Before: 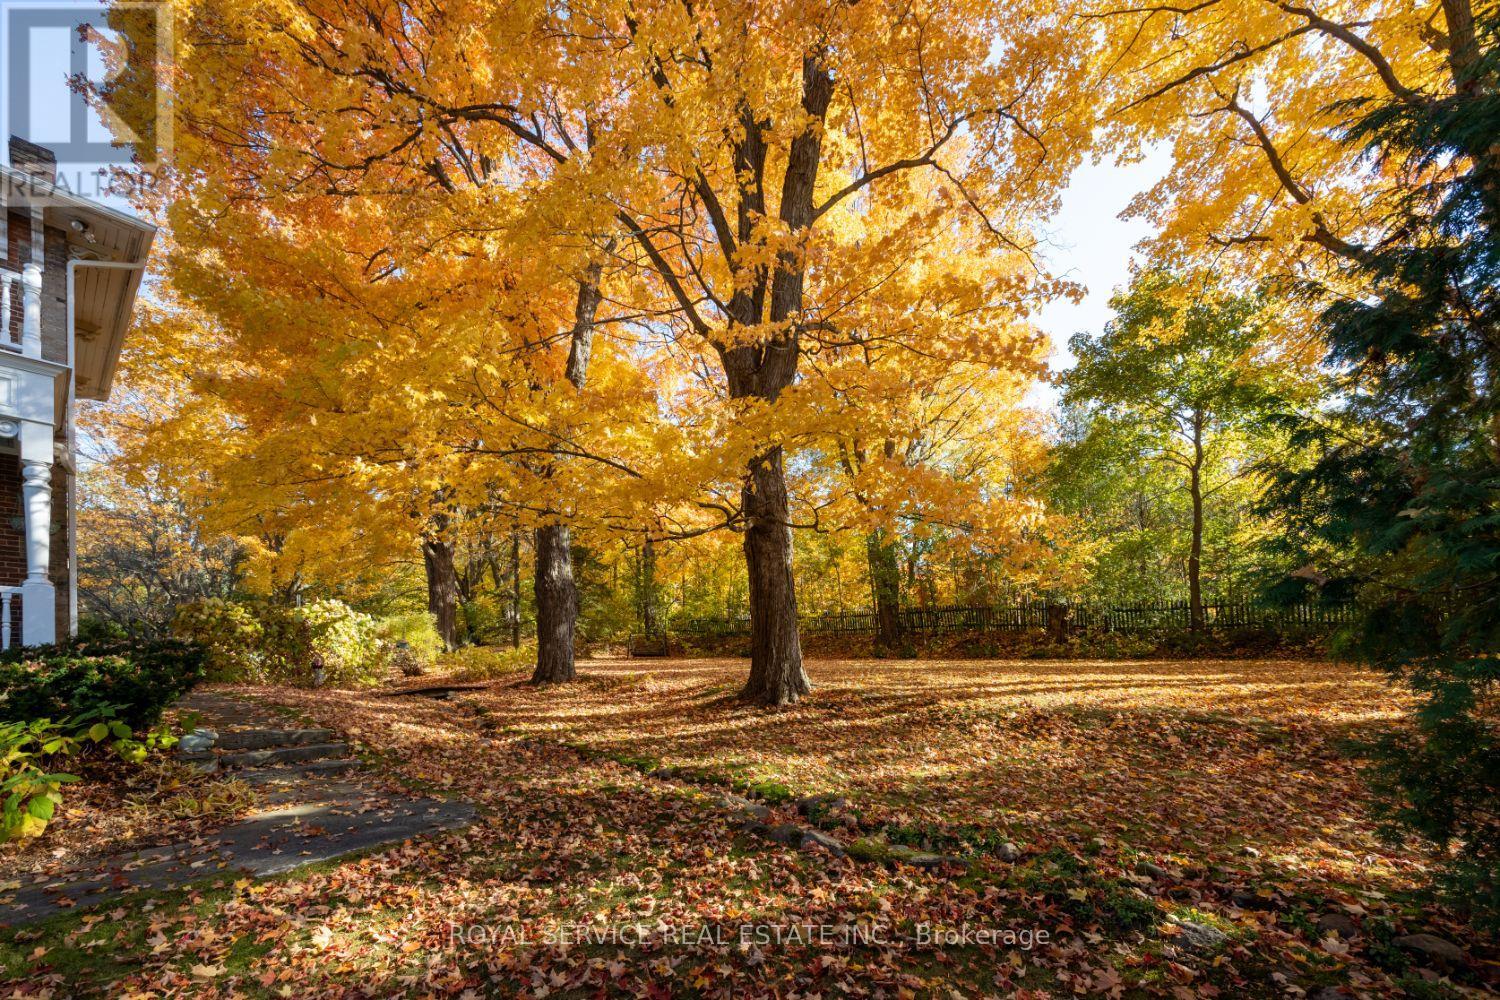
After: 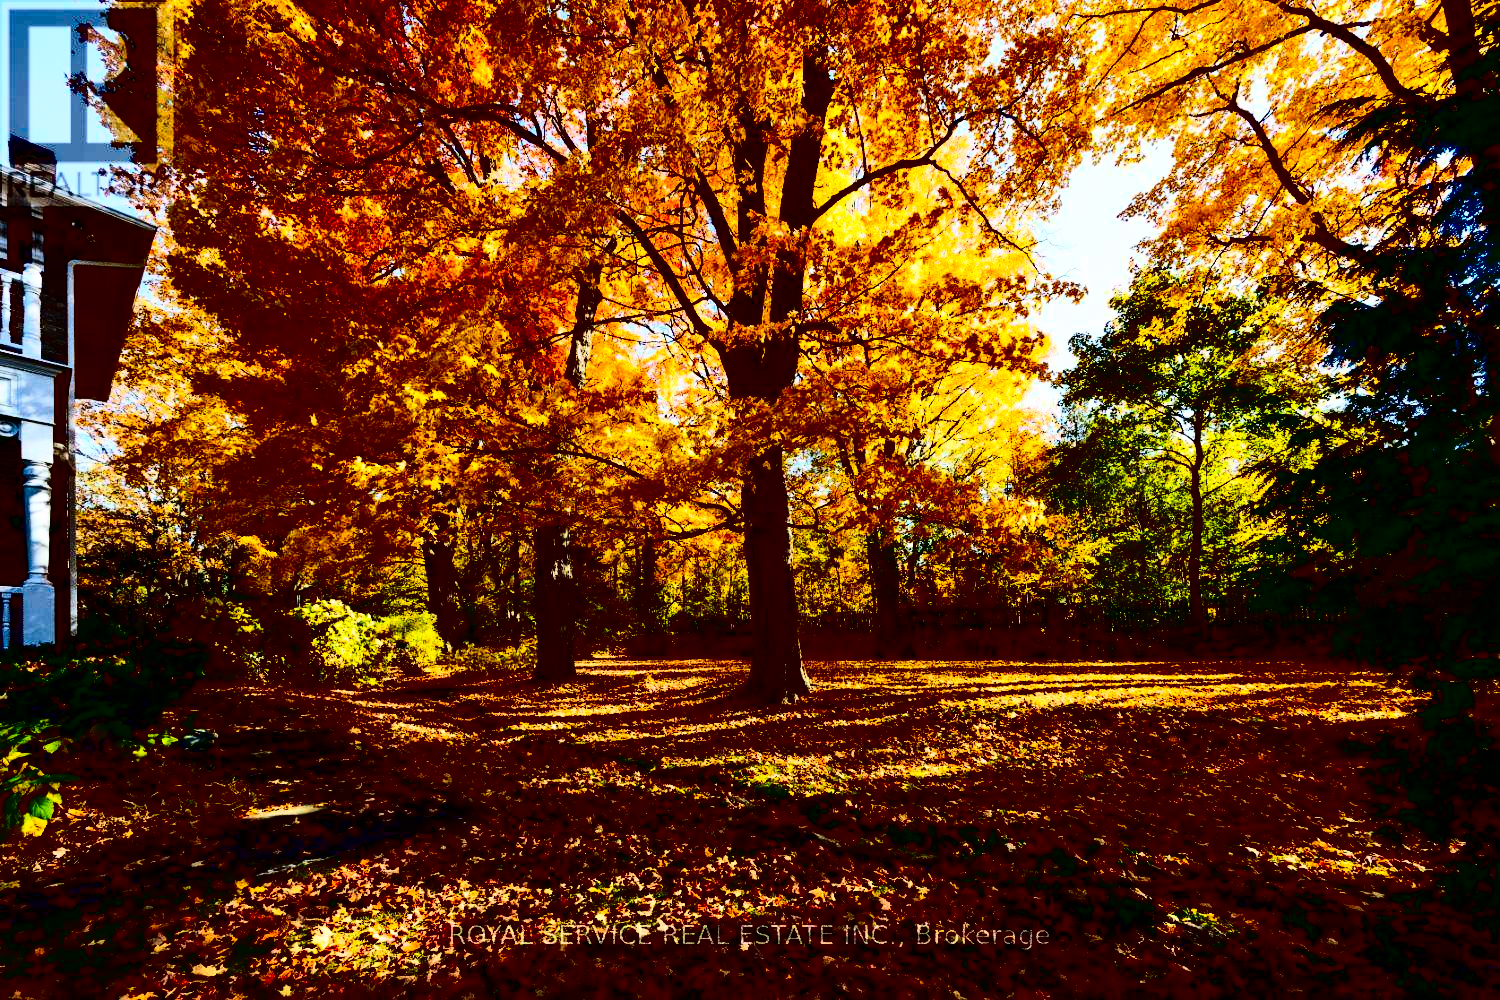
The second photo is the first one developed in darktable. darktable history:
contrast brightness saturation: contrast 0.758, brightness -0.994, saturation 0.987
